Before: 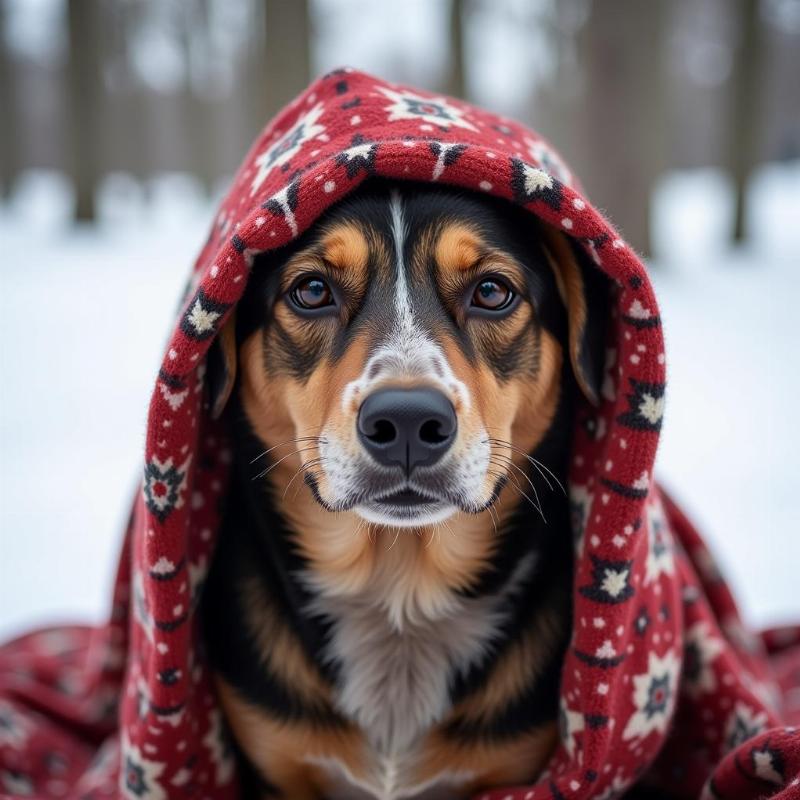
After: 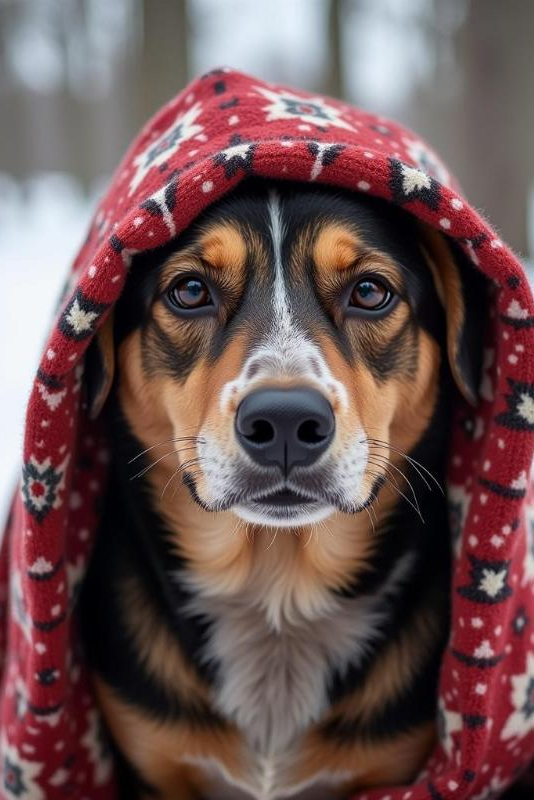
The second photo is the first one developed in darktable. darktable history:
crop: left 15.37%, right 17.823%
contrast equalizer: octaves 7, y [[0.5 ×6], [0.5 ×6], [0.5 ×6], [0 ×6], [0, 0, 0, 0.581, 0.011, 0]], mix -0.198
